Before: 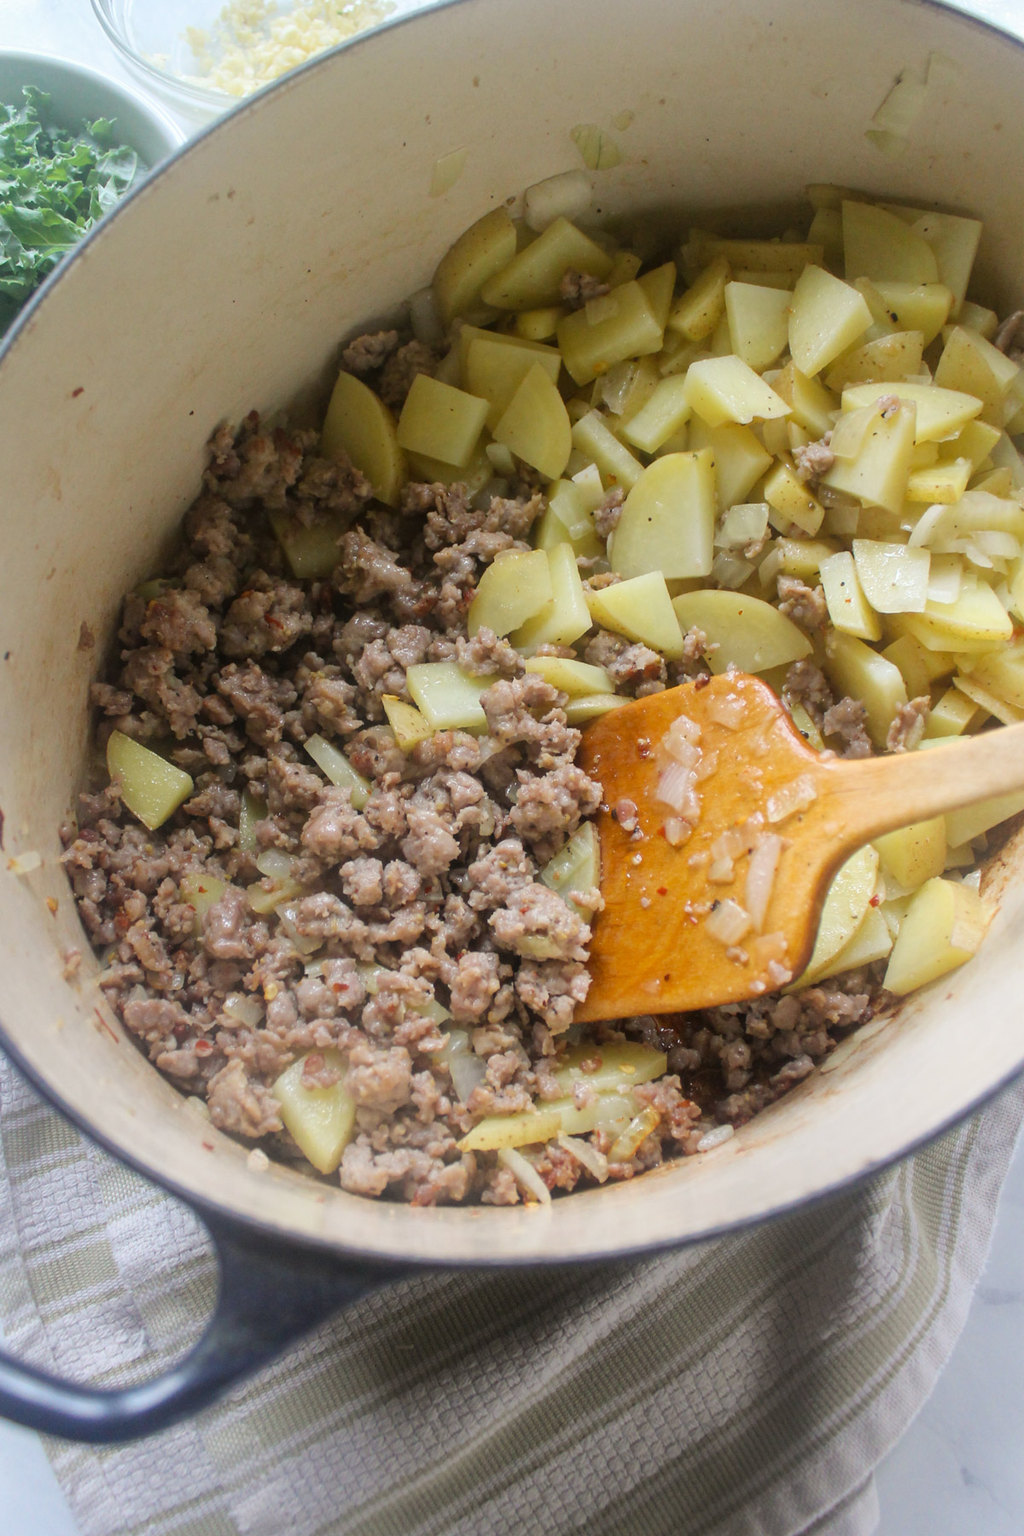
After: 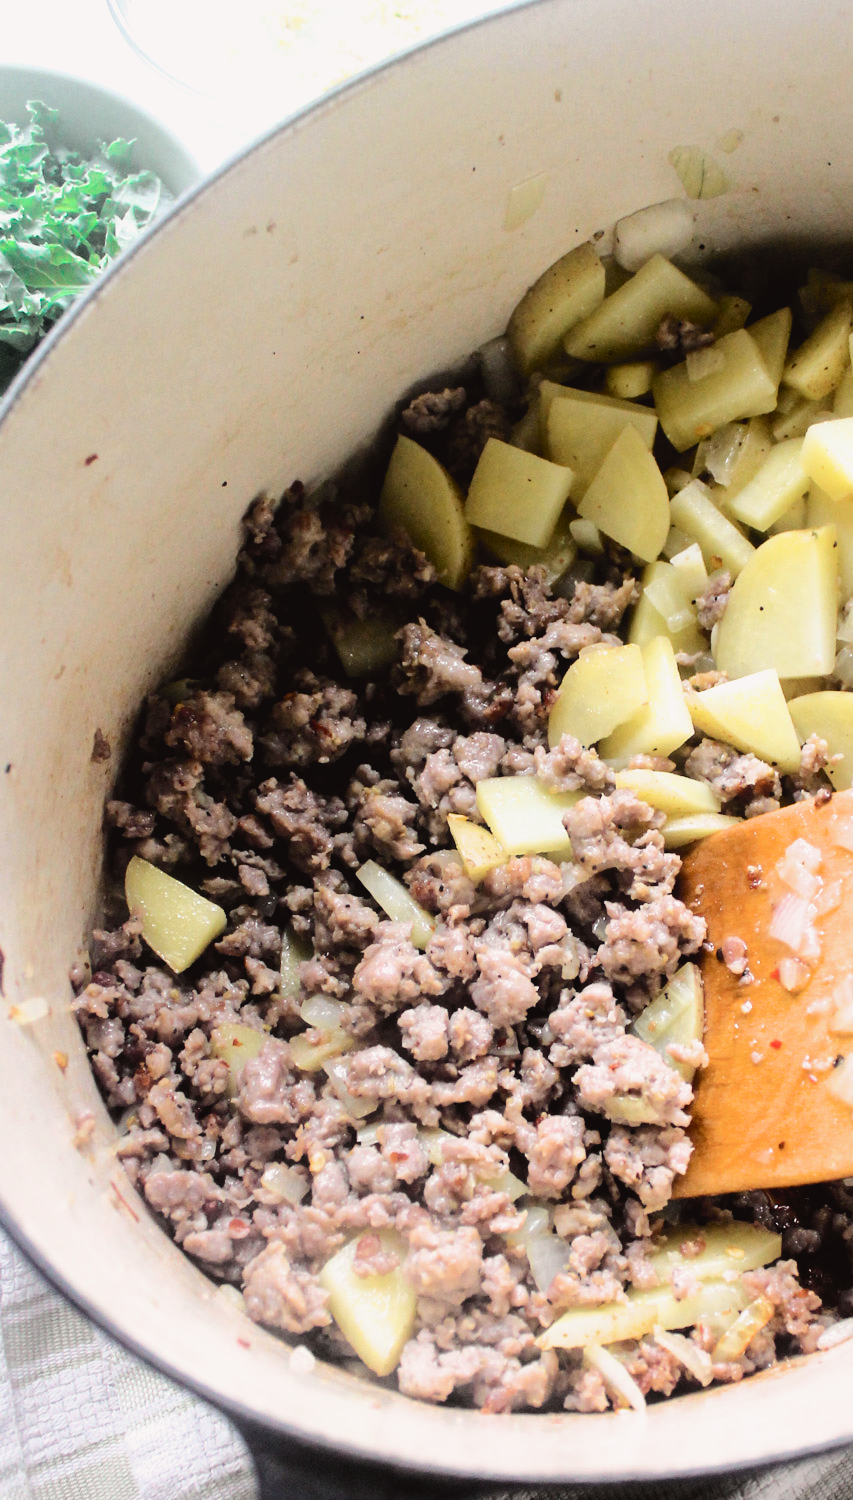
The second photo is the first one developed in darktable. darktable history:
crop: right 28.885%, bottom 16.626%
filmic rgb: black relative exposure -3.64 EV, white relative exposure 2.44 EV, hardness 3.29
exposure: exposure 0.485 EV, compensate highlight preservation false
tone curve: curves: ch0 [(0, 0.032) (0.094, 0.08) (0.265, 0.208) (0.41, 0.417) (0.485, 0.524) (0.638, 0.673) (0.845, 0.828) (0.994, 0.964)]; ch1 [(0, 0) (0.161, 0.092) (0.37, 0.302) (0.437, 0.456) (0.469, 0.482) (0.498, 0.504) (0.576, 0.583) (0.644, 0.638) (0.725, 0.765) (1, 1)]; ch2 [(0, 0) (0.352, 0.403) (0.45, 0.469) (0.502, 0.504) (0.54, 0.521) (0.589, 0.576) (1, 1)], color space Lab, independent channels, preserve colors none
